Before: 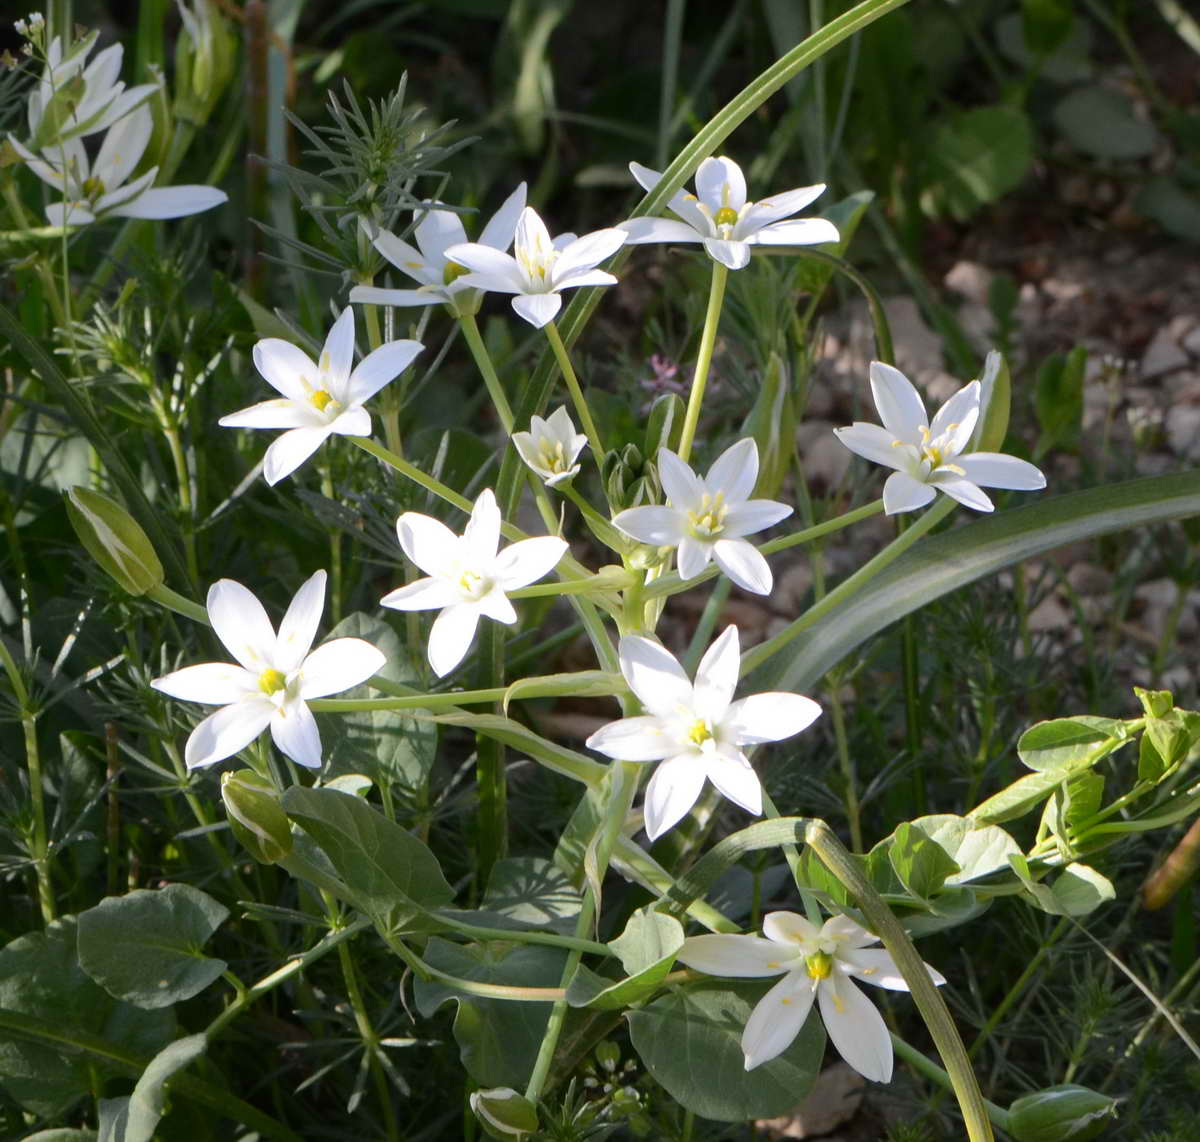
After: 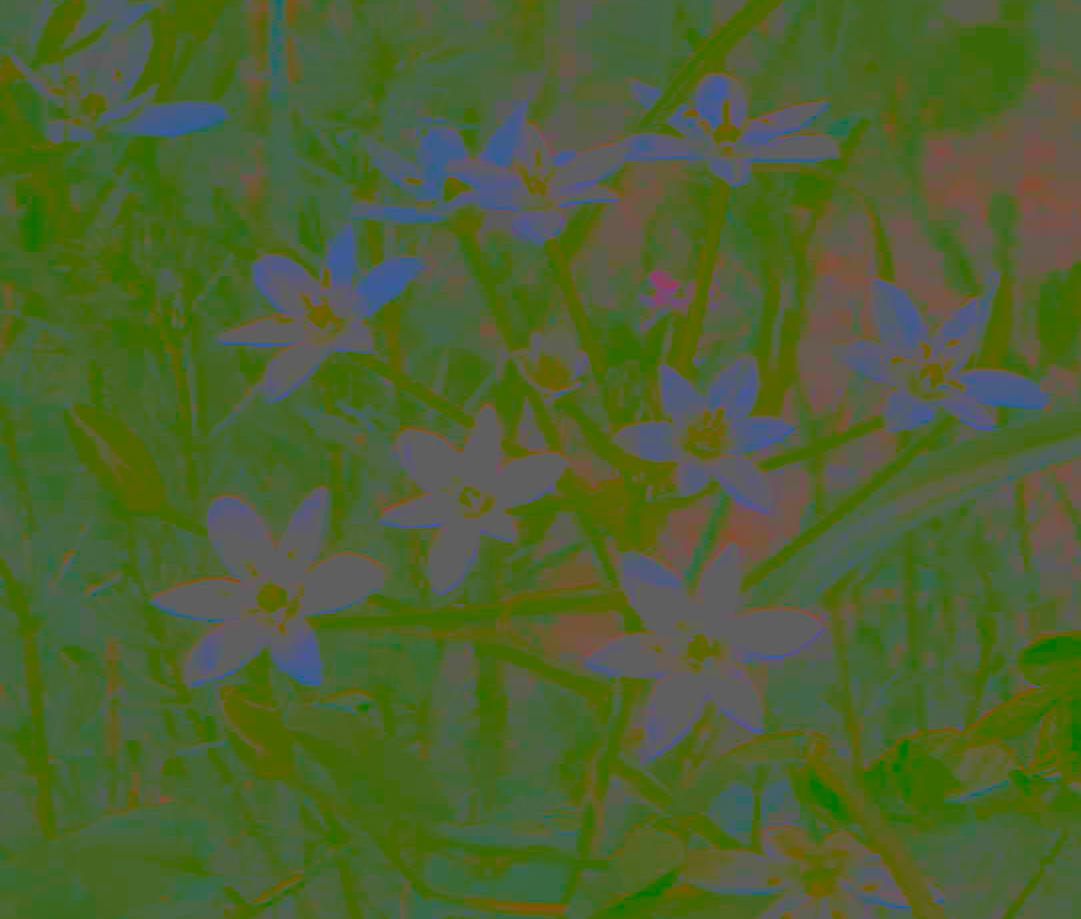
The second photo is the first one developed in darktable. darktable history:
local contrast: on, module defaults
crop: top 7.431%, right 9.908%, bottom 12.023%
contrast brightness saturation: contrast -0.984, brightness -0.172, saturation 0.742
velvia: strength 44.87%
